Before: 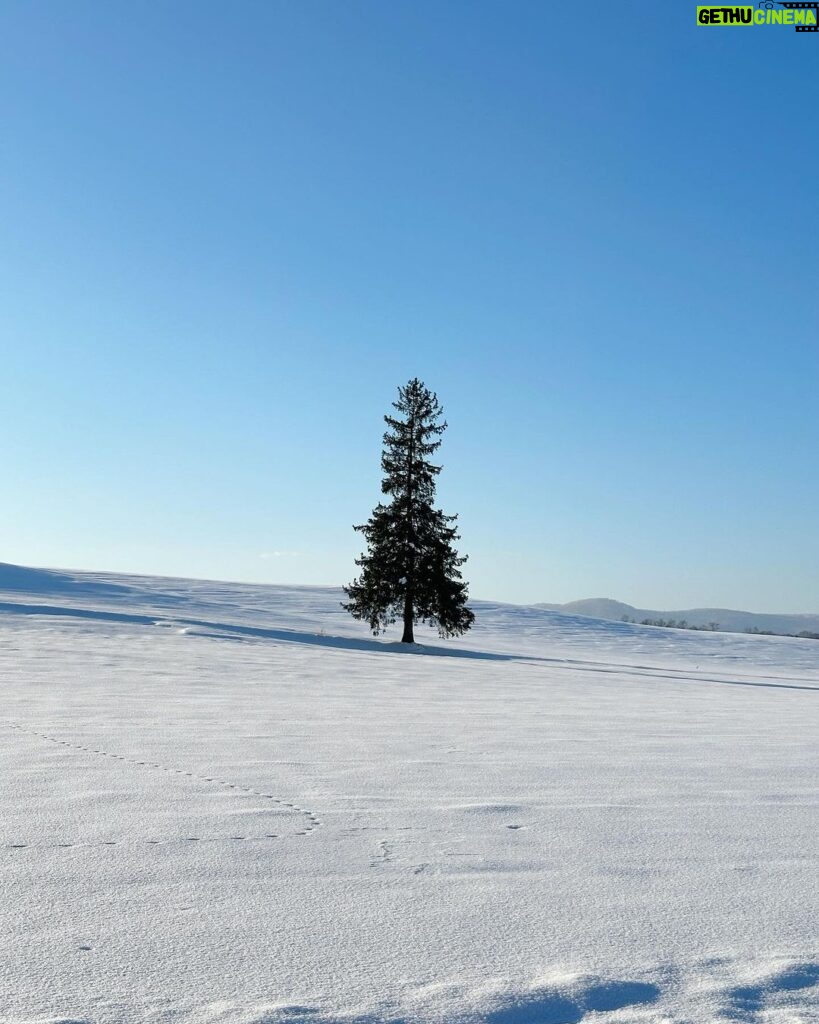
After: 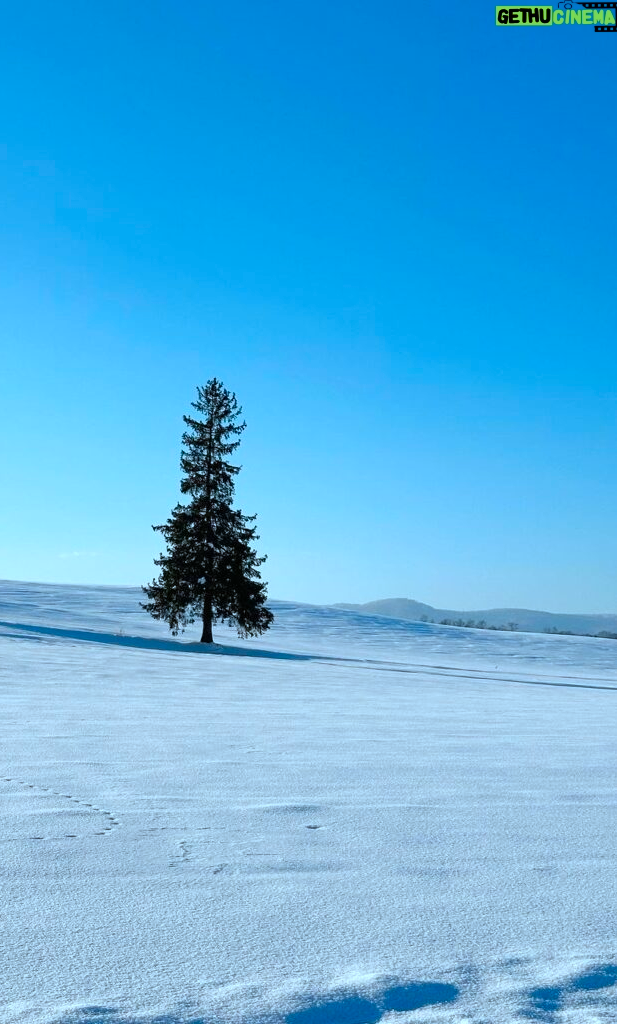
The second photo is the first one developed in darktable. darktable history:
crop and rotate: left 24.659%
color balance rgb: perceptual saturation grading › global saturation 20%, perceptual saturation grading › highlights -24.806%, perceptual saturation grading › shadows 25.448%
color correction: highlights a* -9.82, highlights b* -21.5
